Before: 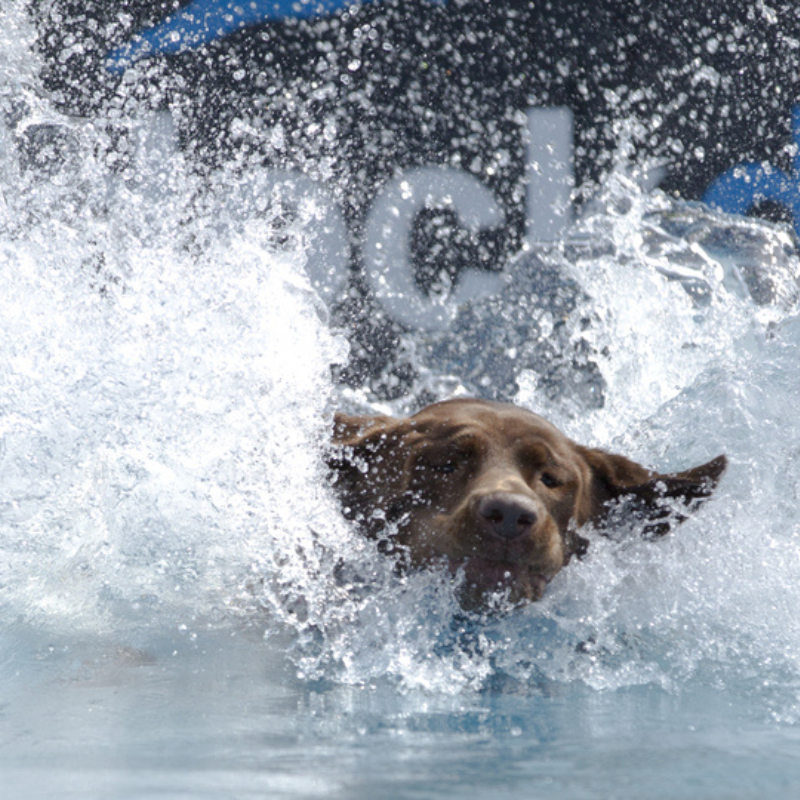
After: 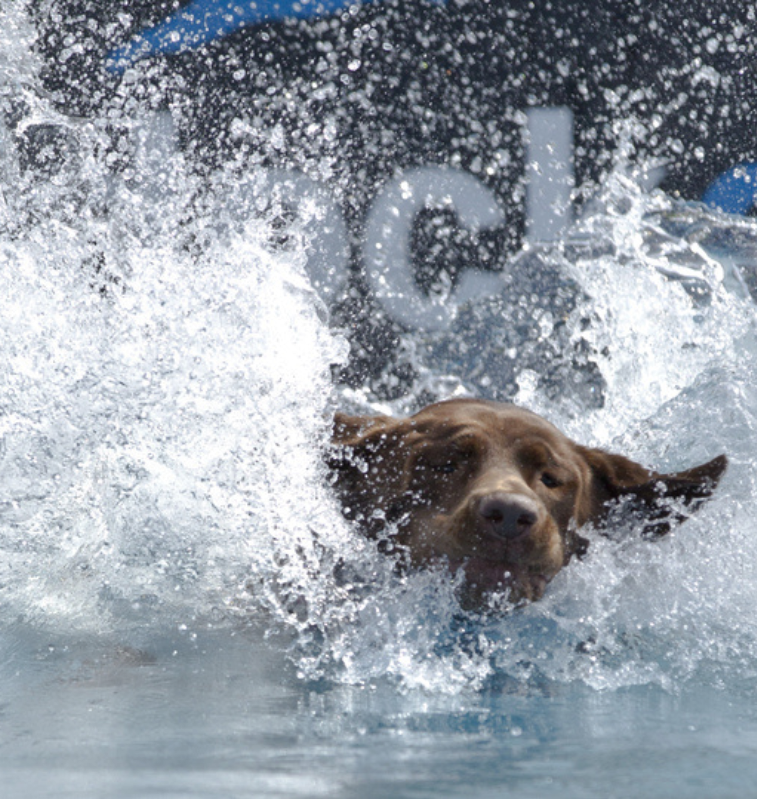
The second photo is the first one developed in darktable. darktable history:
shadows and highlights: highlights color adjustment 0.171%, soften with gaussian
crop and rotate: right 5.309%
